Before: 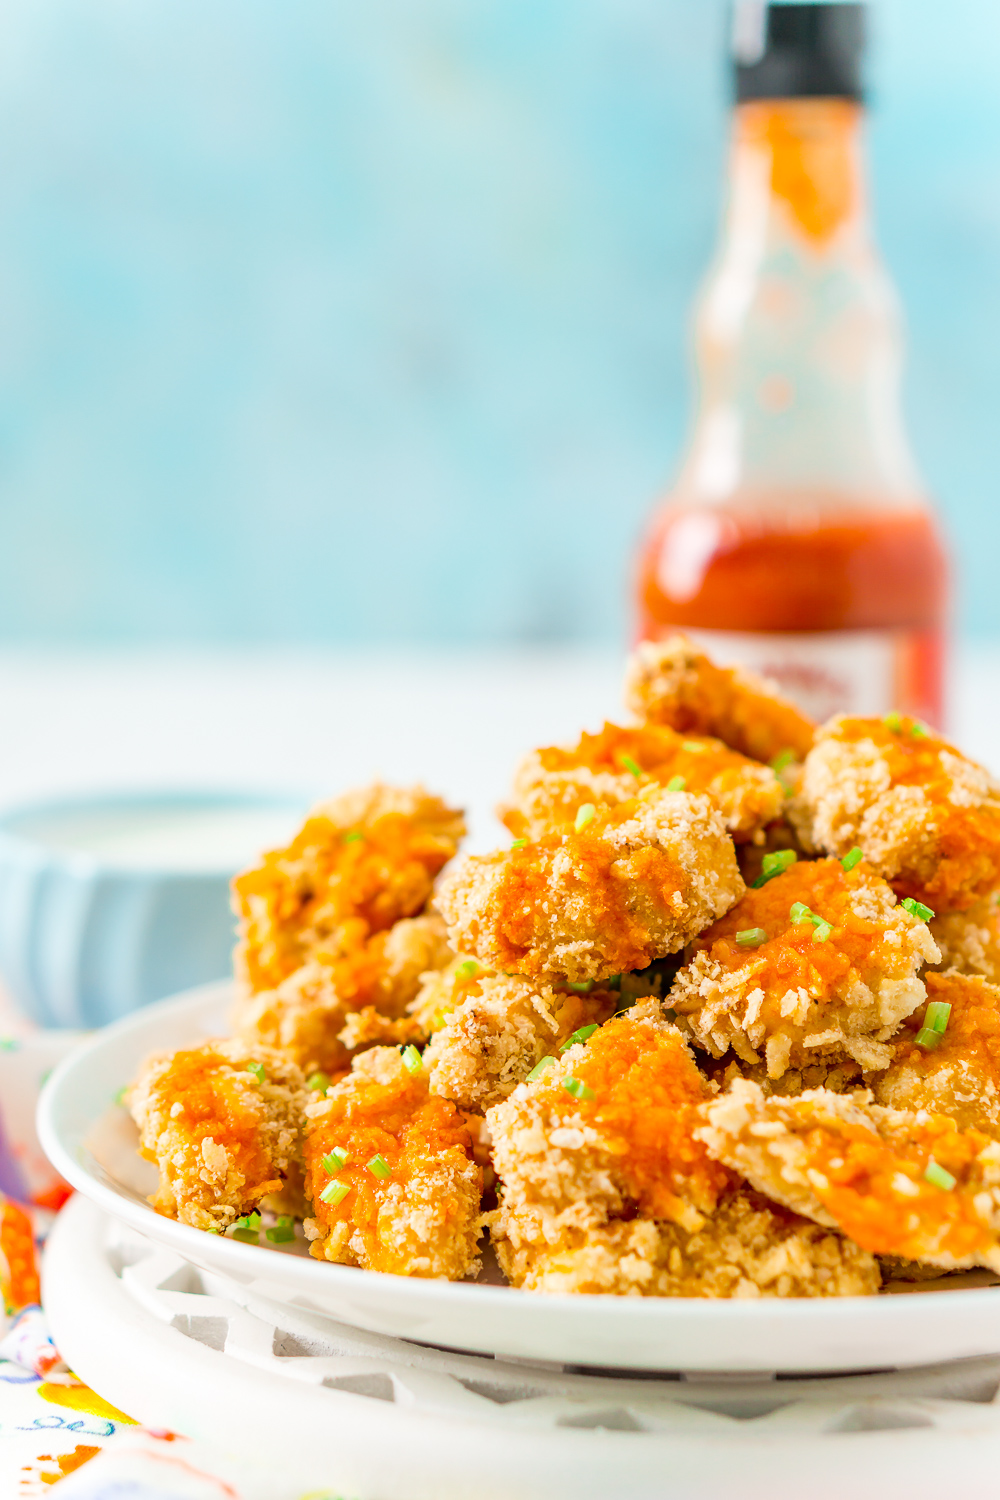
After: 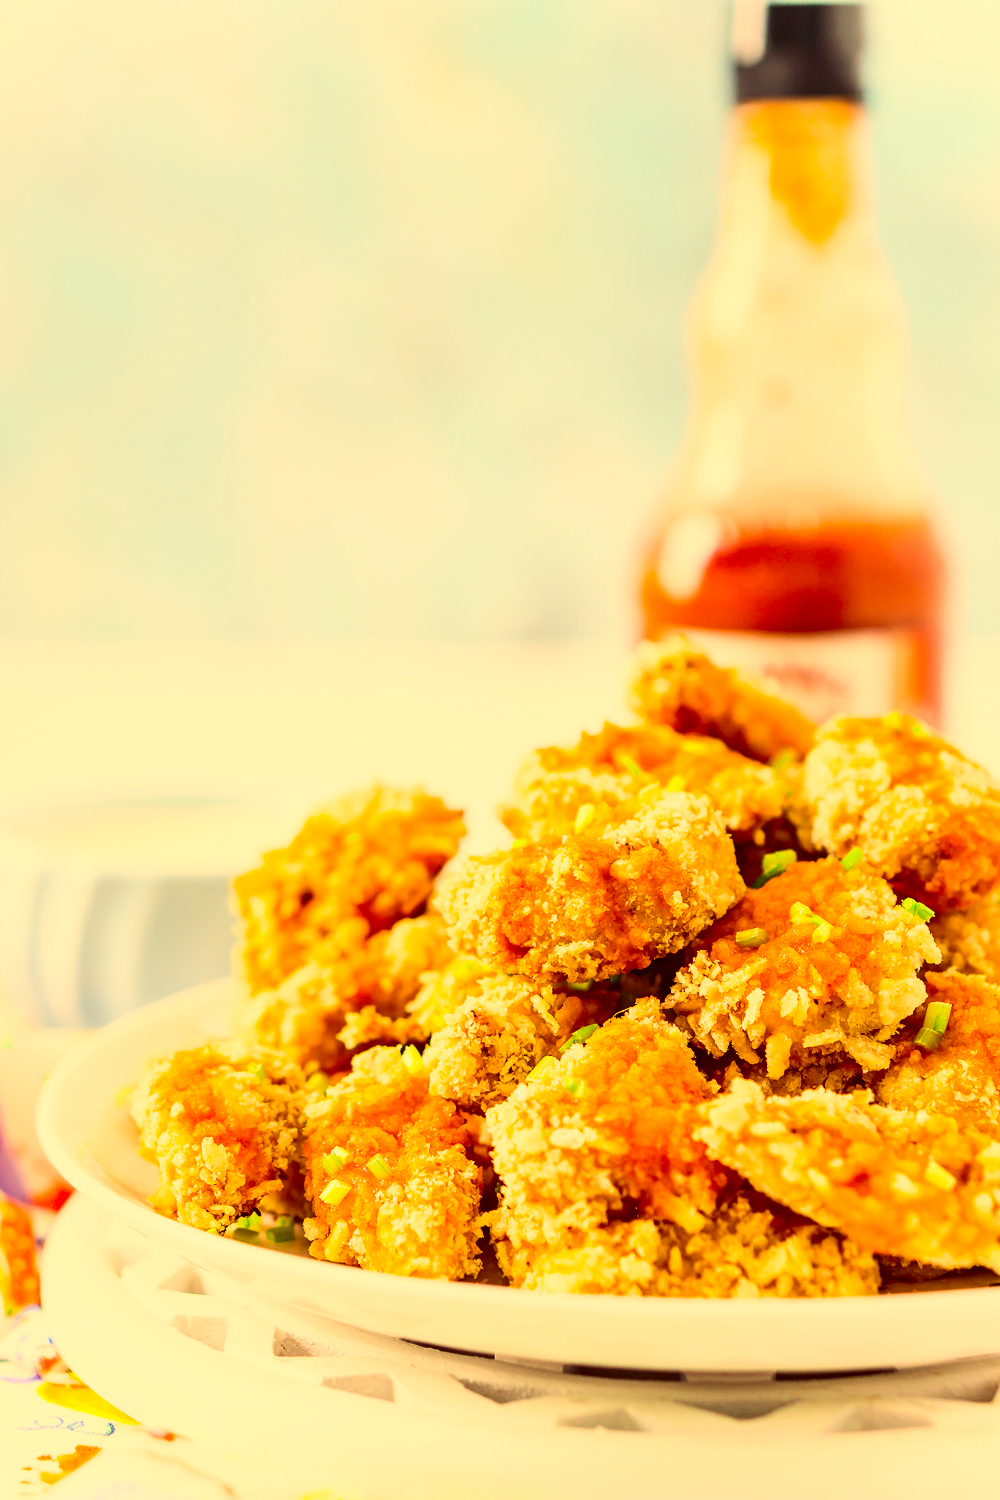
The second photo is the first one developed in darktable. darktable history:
contrast brightness saturation: contrast 0.3
color correction: highlights a* 10.06, highlights b* 38.95, shadows a* 13.89, shadows b* 3.69
